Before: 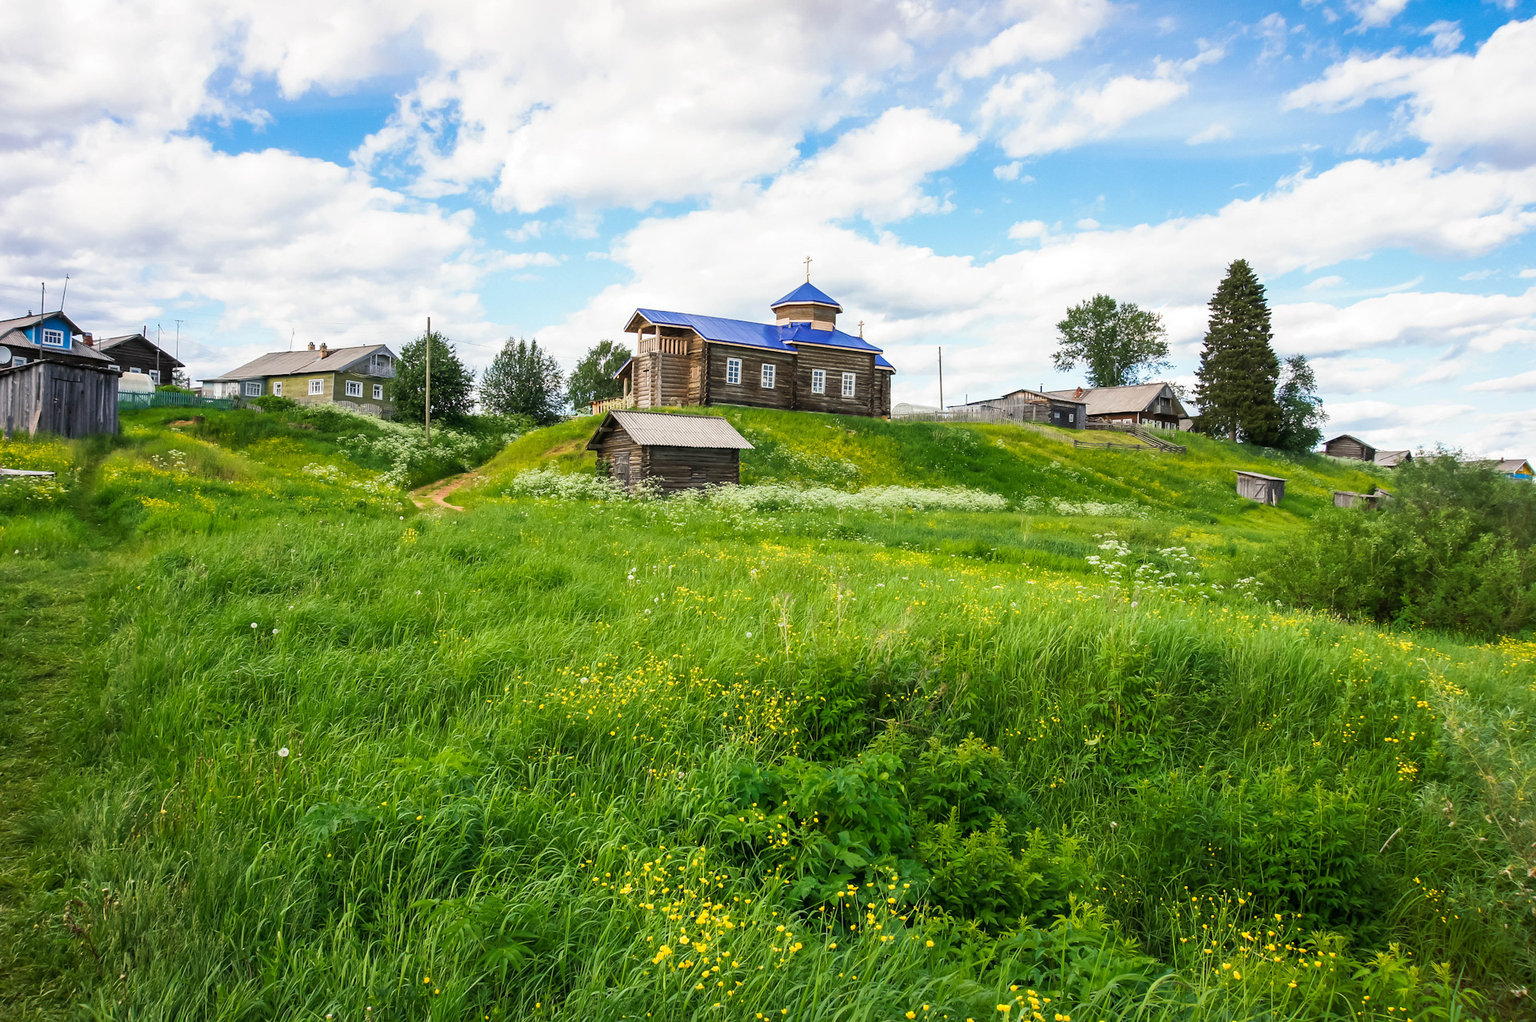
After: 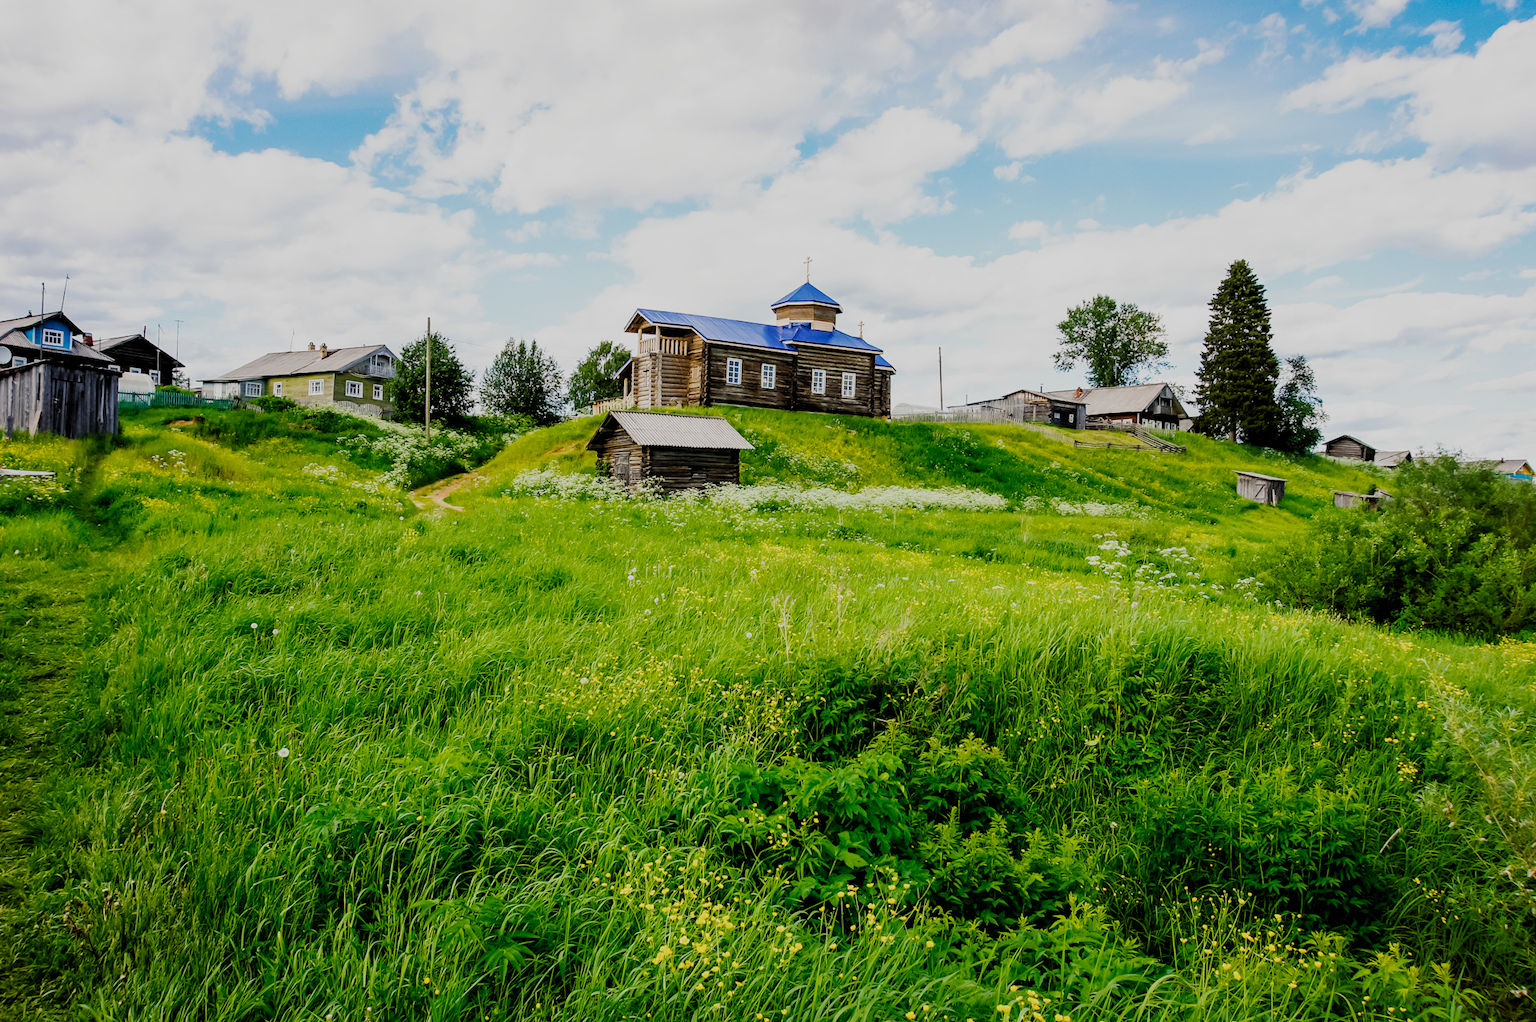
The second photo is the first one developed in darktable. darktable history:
filmic rgb: black relative exposure -4.12 EV, white relative exposure 5.15 EV, hardness 2.11, contrast 1.158, preserve chrominance no, color science v5 (2021)
